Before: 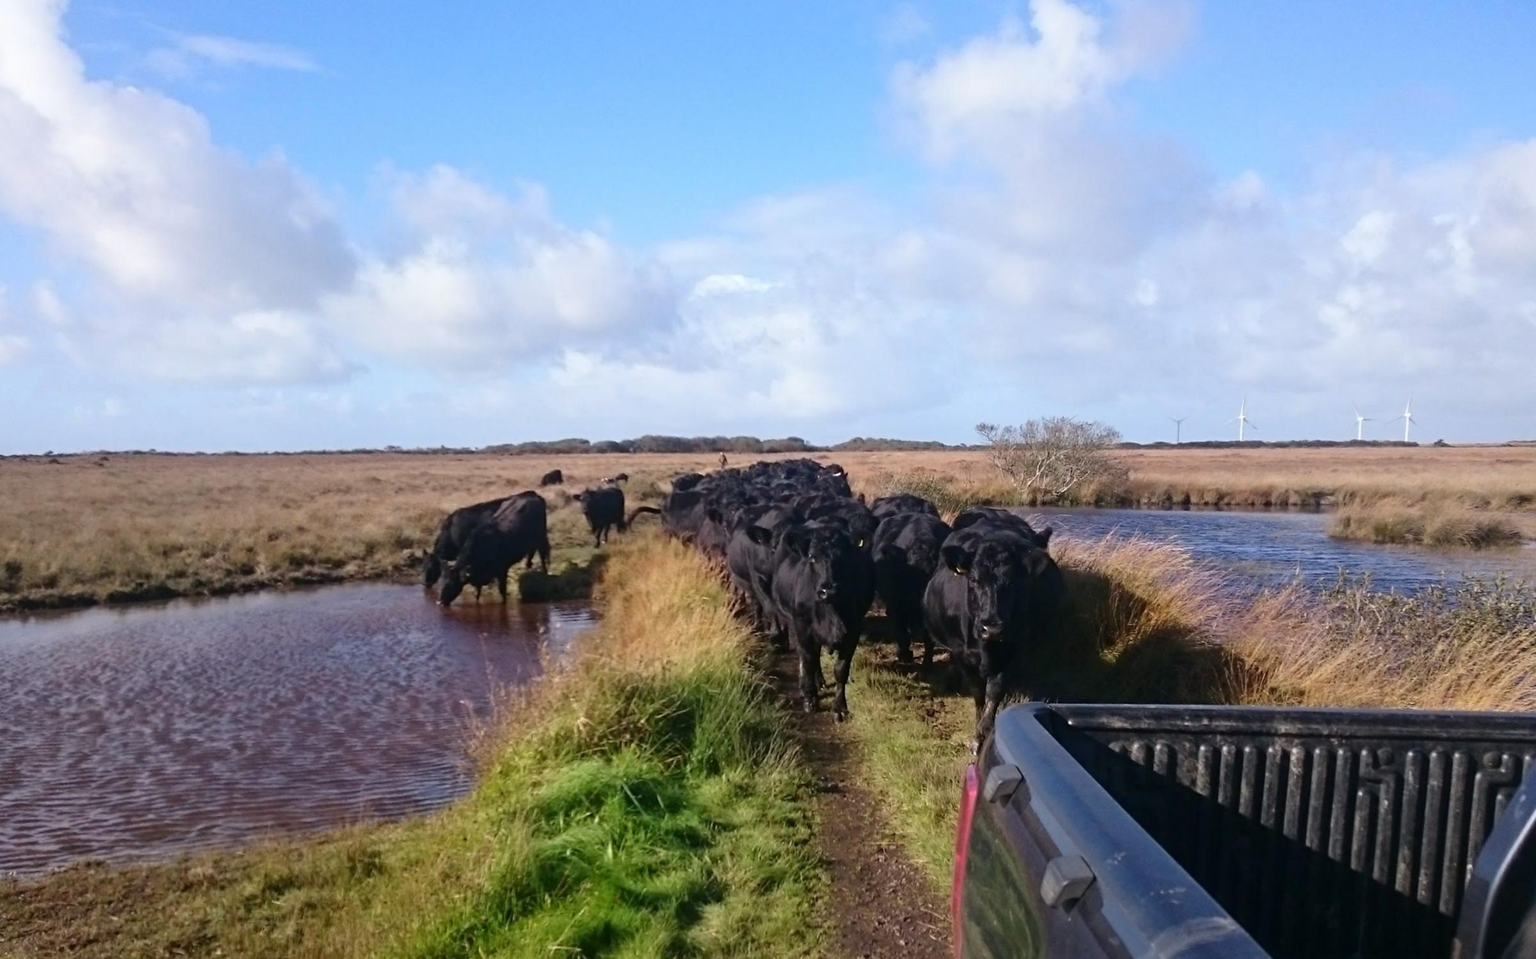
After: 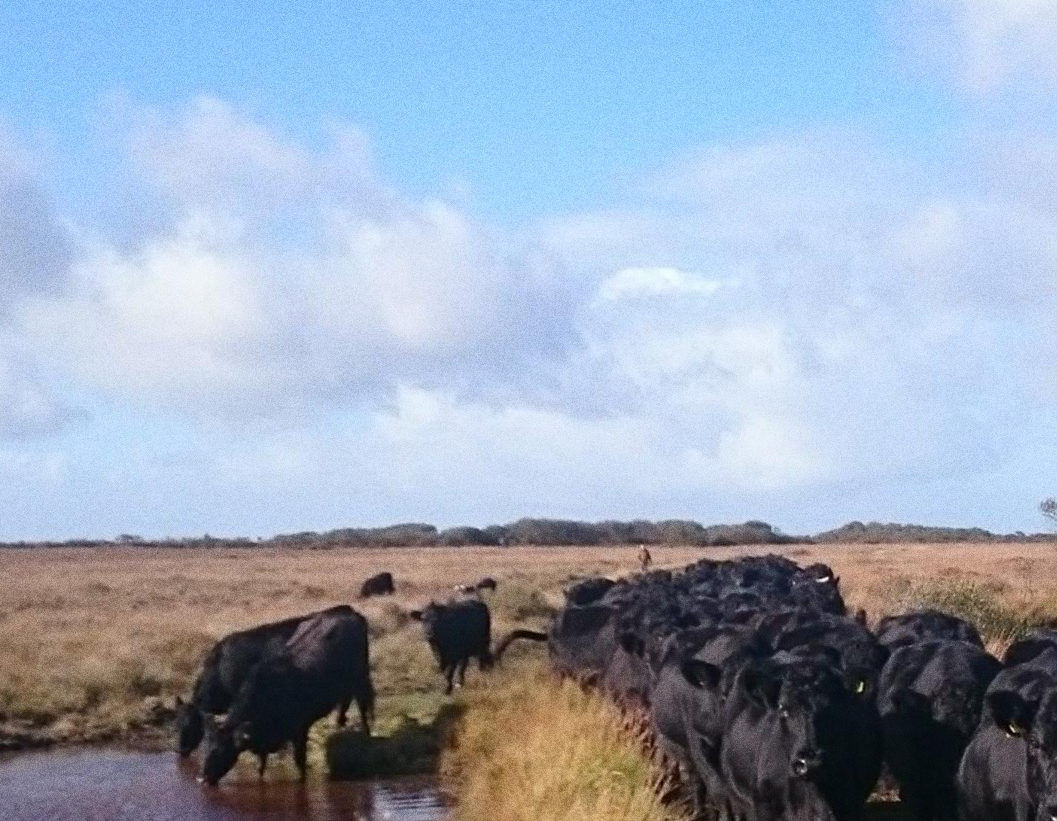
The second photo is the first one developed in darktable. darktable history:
crop: left 20.248%, top 10.86%, right 35.675%, bottom 34.321%
grain: coarseness 0.09 ISO, strength 40%
